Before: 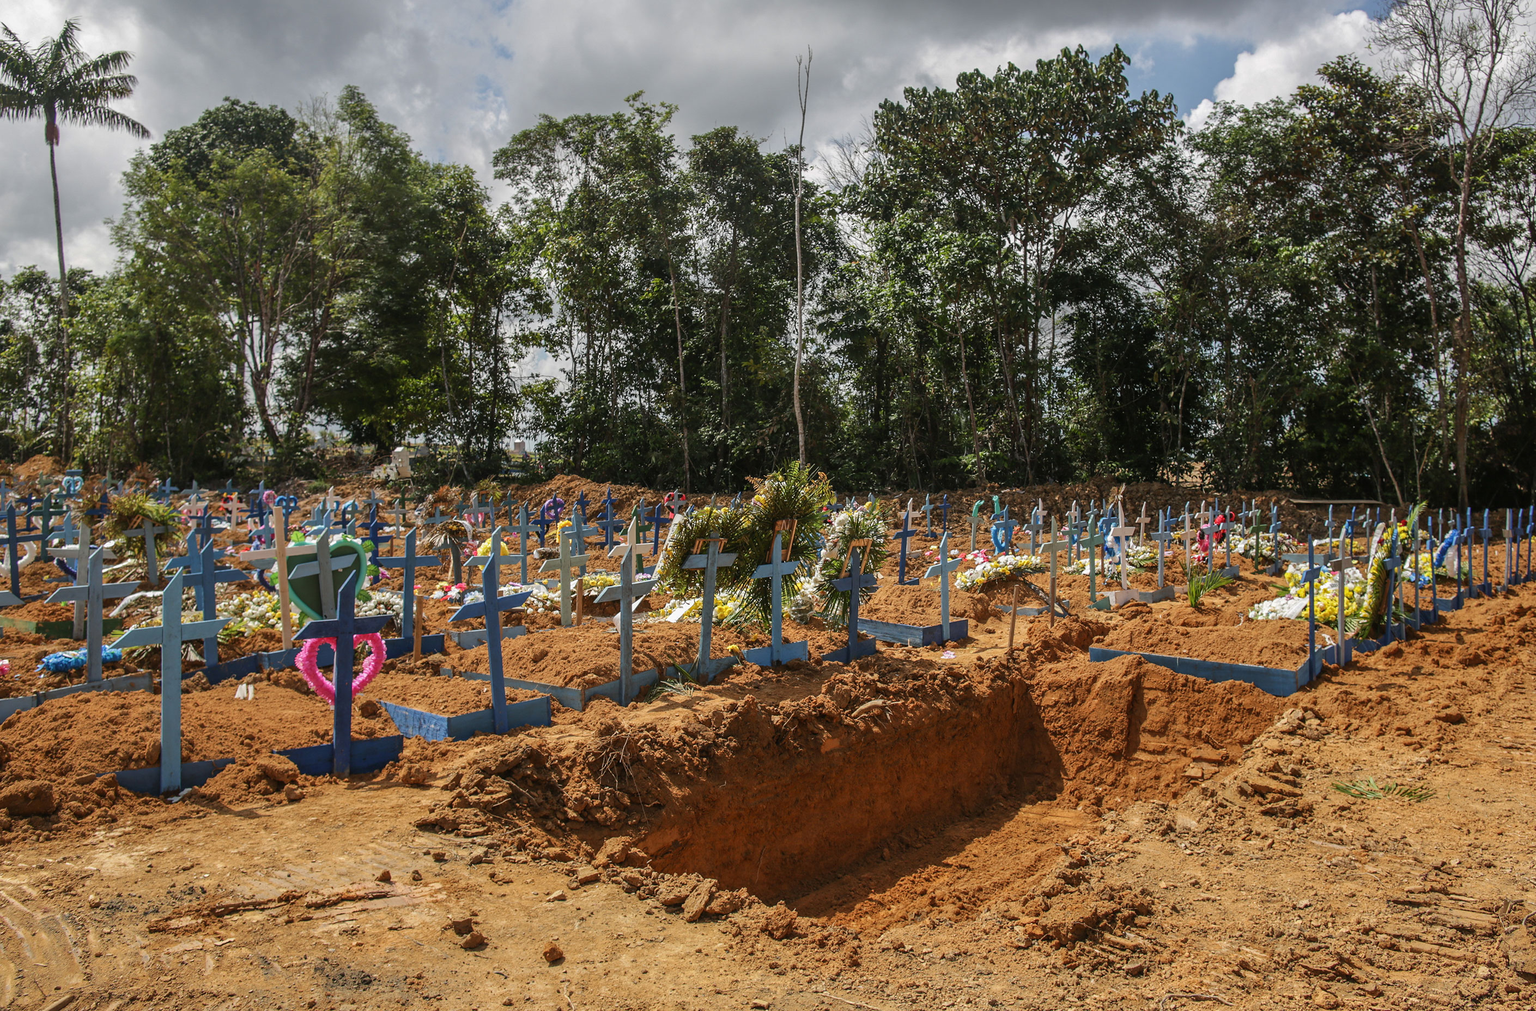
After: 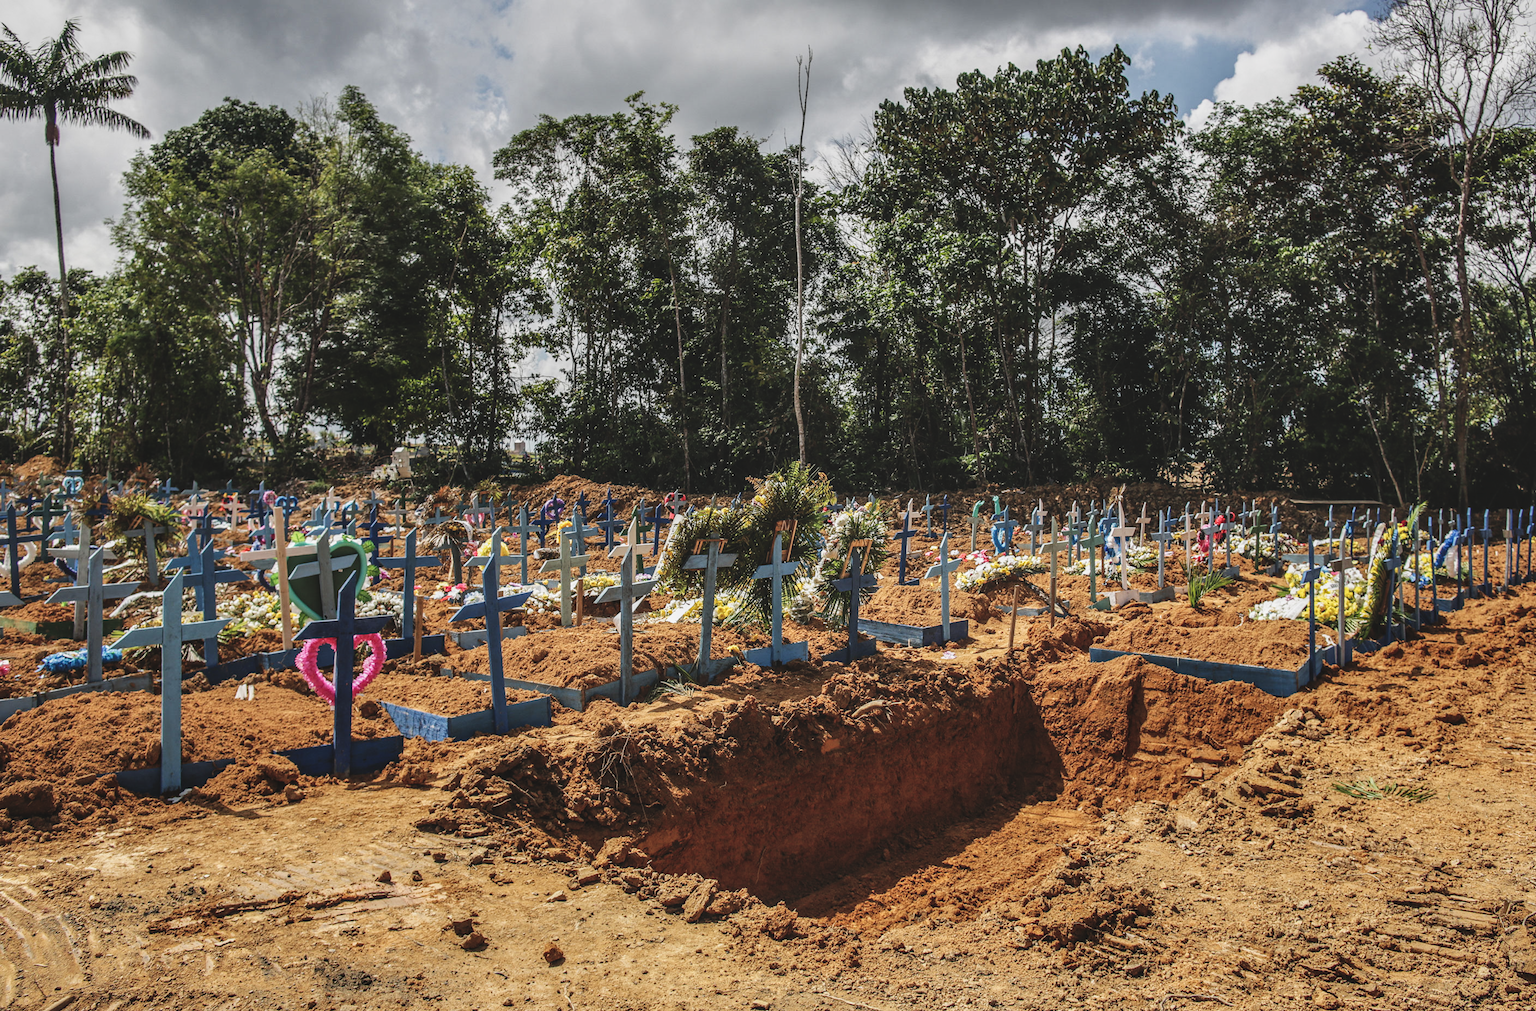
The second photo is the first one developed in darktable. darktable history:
tone curve: curves: ch0 [(0, 0.148) (0.191, 0.225) (0.712, 0.695) (0.864, 0.797) (1, 0.839)], preserve colors none
local contrast: detail 155%
